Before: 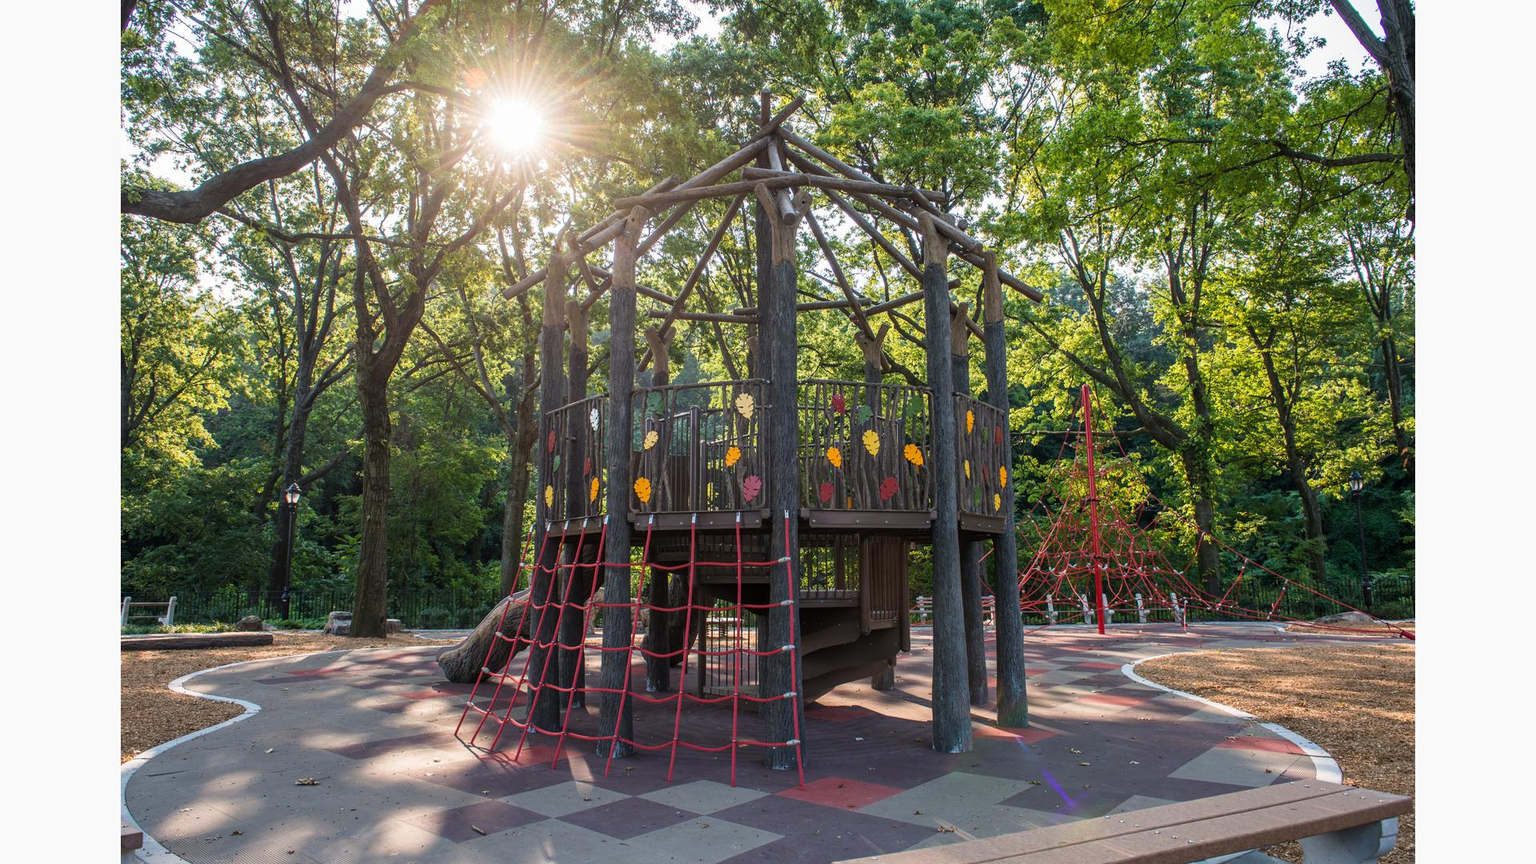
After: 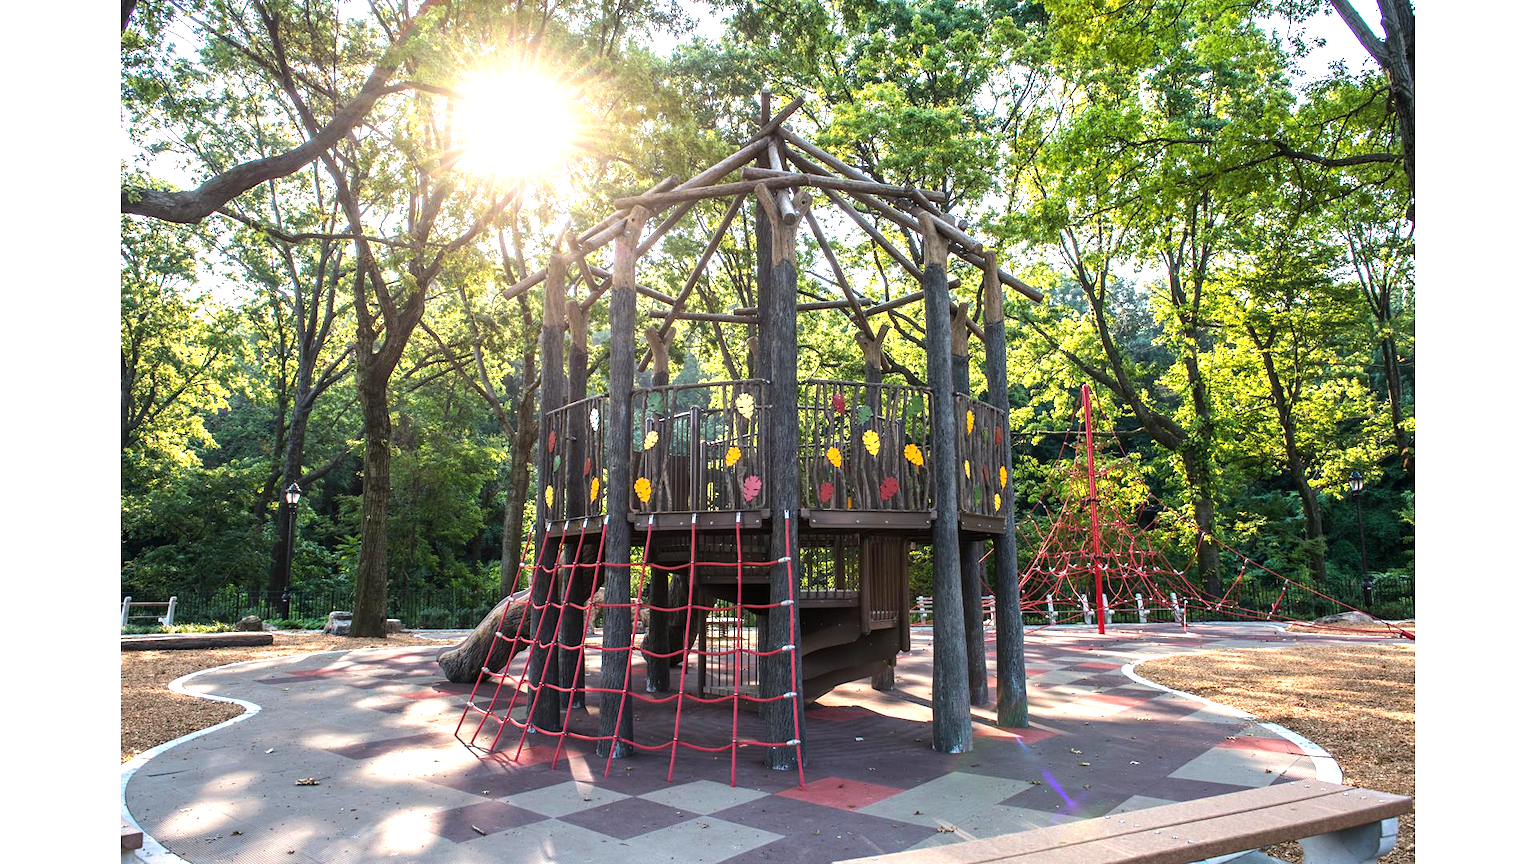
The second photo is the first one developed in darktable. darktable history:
exposure: black level correction 0, exposure 0.7 EV, compensate exposure bias true, compensate highlight preservation false
tone equalizer: -8 EV -0.417 EV, -7 EV -0.389 EV, -6 EV -0.333 EV, -5 EV -0.222 EV, -3 EV 0.222 EV, -2 EV 0.333 EV, -1 EV 0.389 EV, +0 EV 0.417 EV, edges refinement/feathering 500, mask exposure compensation -1.57 EV, preserve details no
